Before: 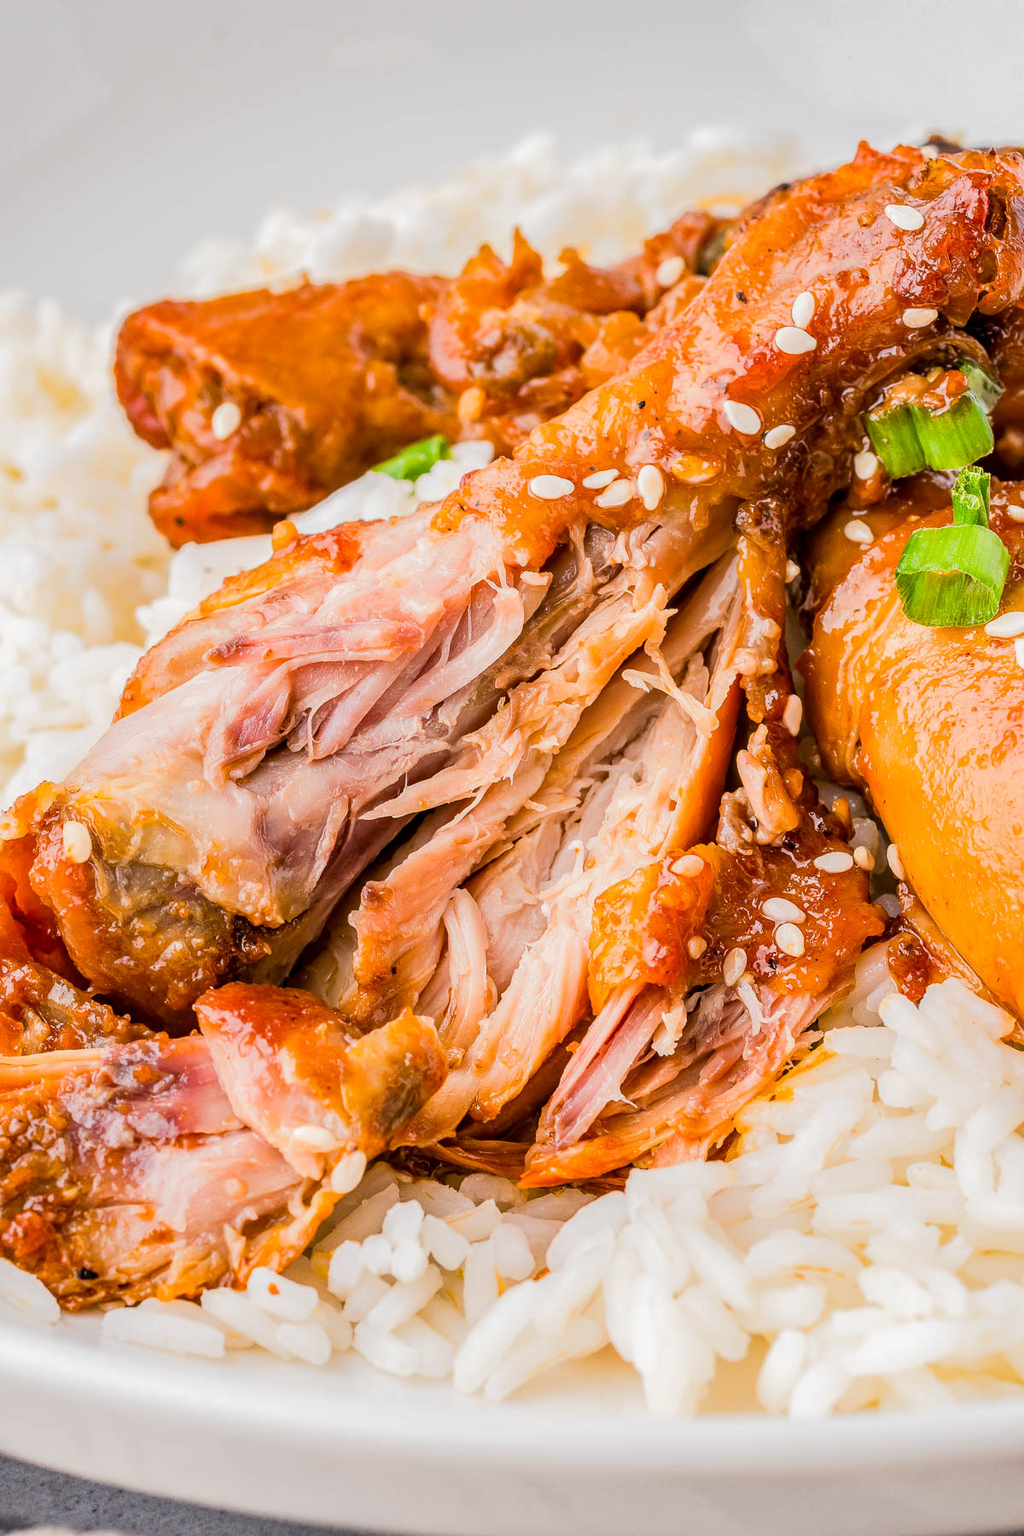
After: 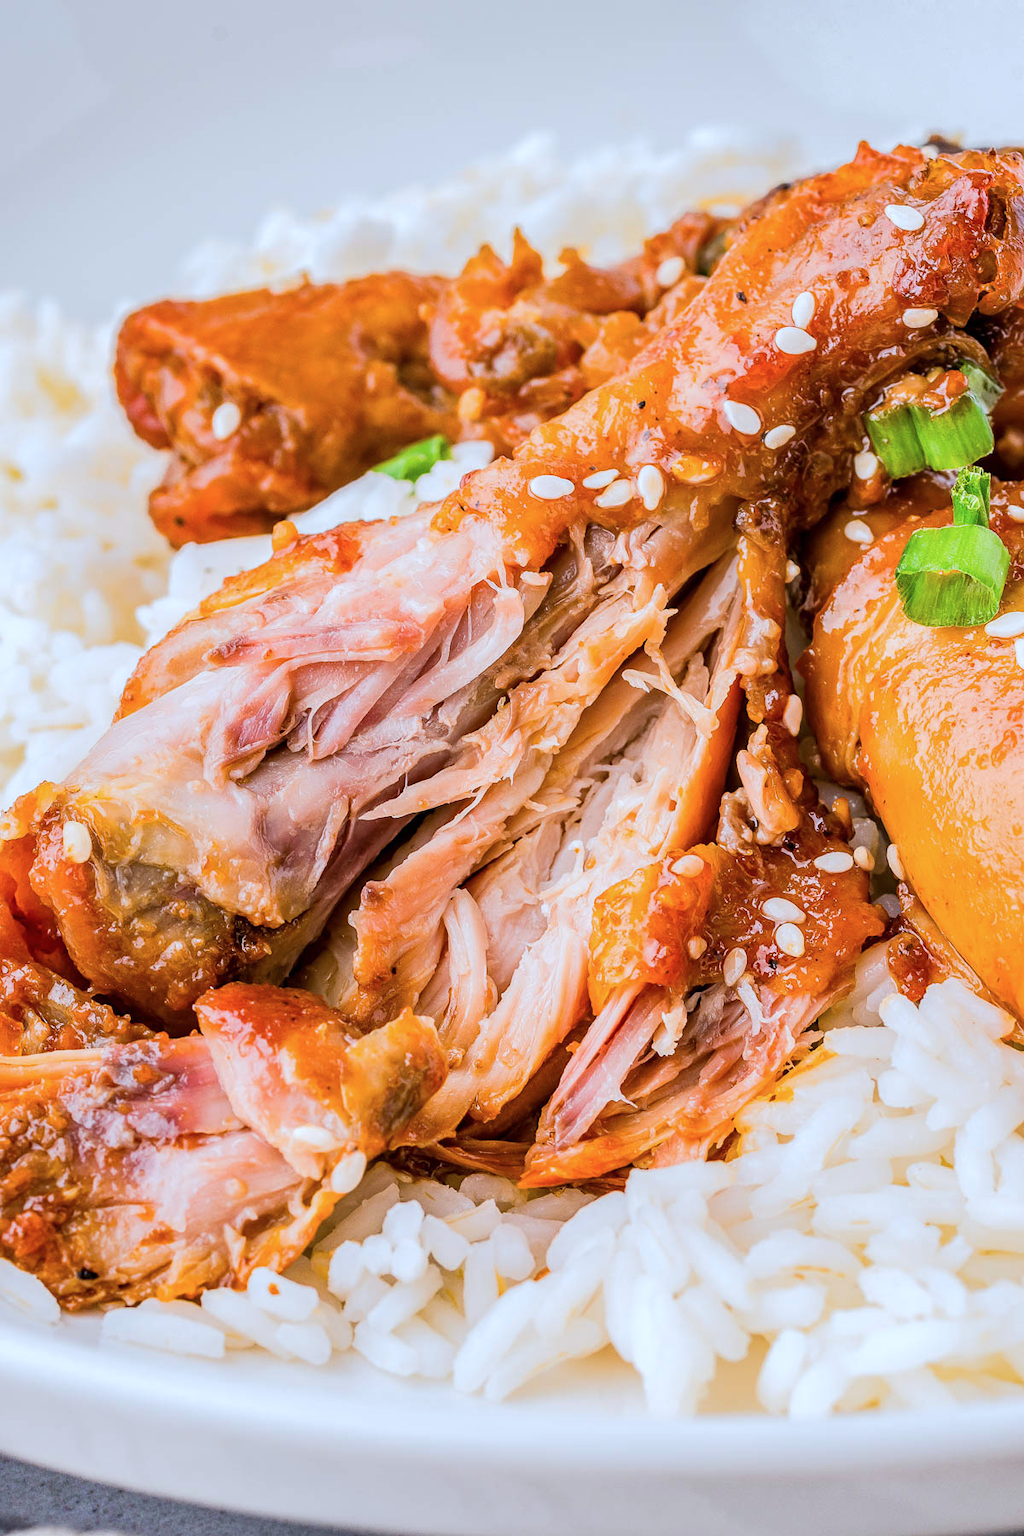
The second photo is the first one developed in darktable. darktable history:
color calibration: x 0.372, y 0.386, temperature 4285.34 K
